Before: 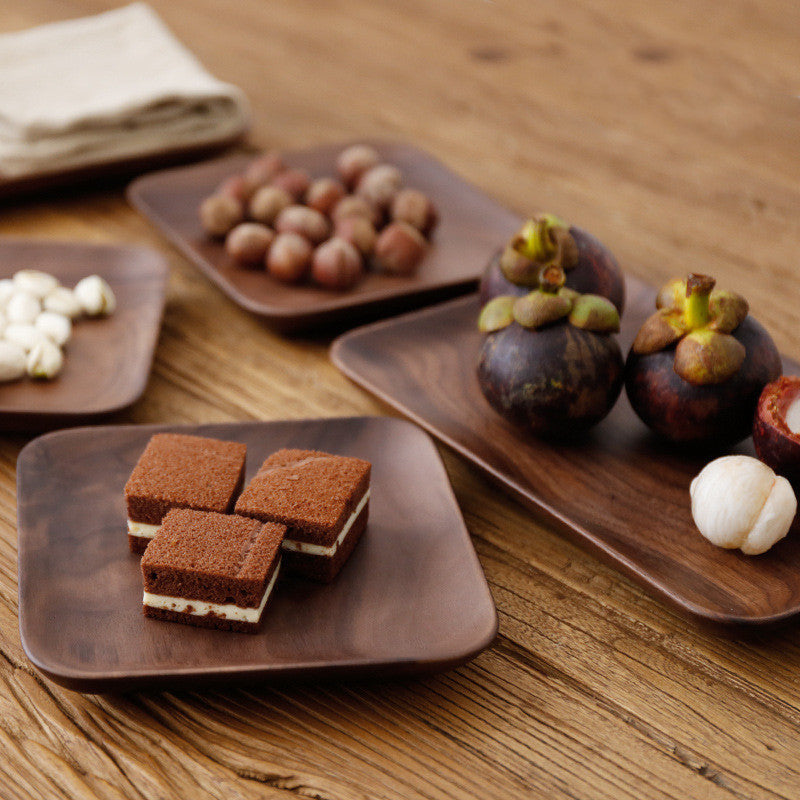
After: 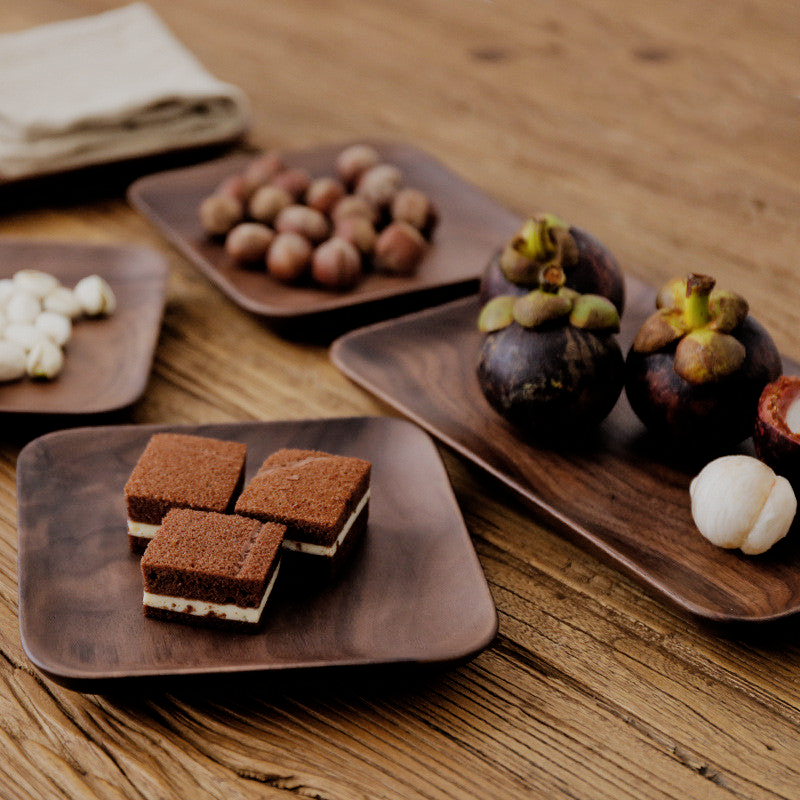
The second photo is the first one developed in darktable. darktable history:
filmic rgb: black relative exposure -5 EV, hardness 2.88, contrast 1.3, highlights saturation mix -30%
tone equalizer: -8 EV 0.25 EV, -7 EV 0.417 EV, -6 EV 0.417 EV, -5 EV 0.25 EV, -3 EV -0.25 EV, -2 EV -0.417 EV, -1 EV -0.417 EV, +0 EV -0.25 EV, edges refinement/feathering 500, mask exposure compensation -1.57 EV, preserve details guided filter
